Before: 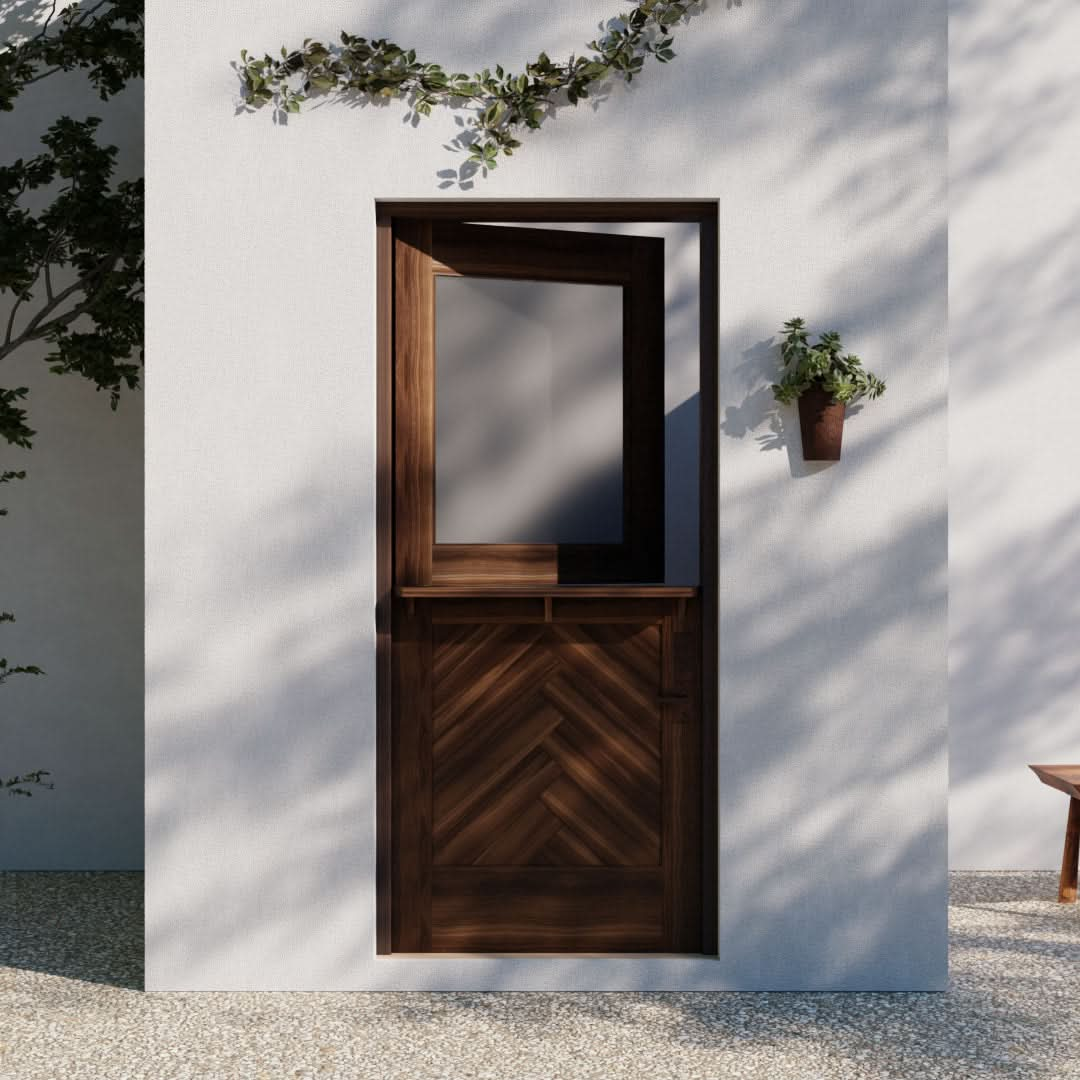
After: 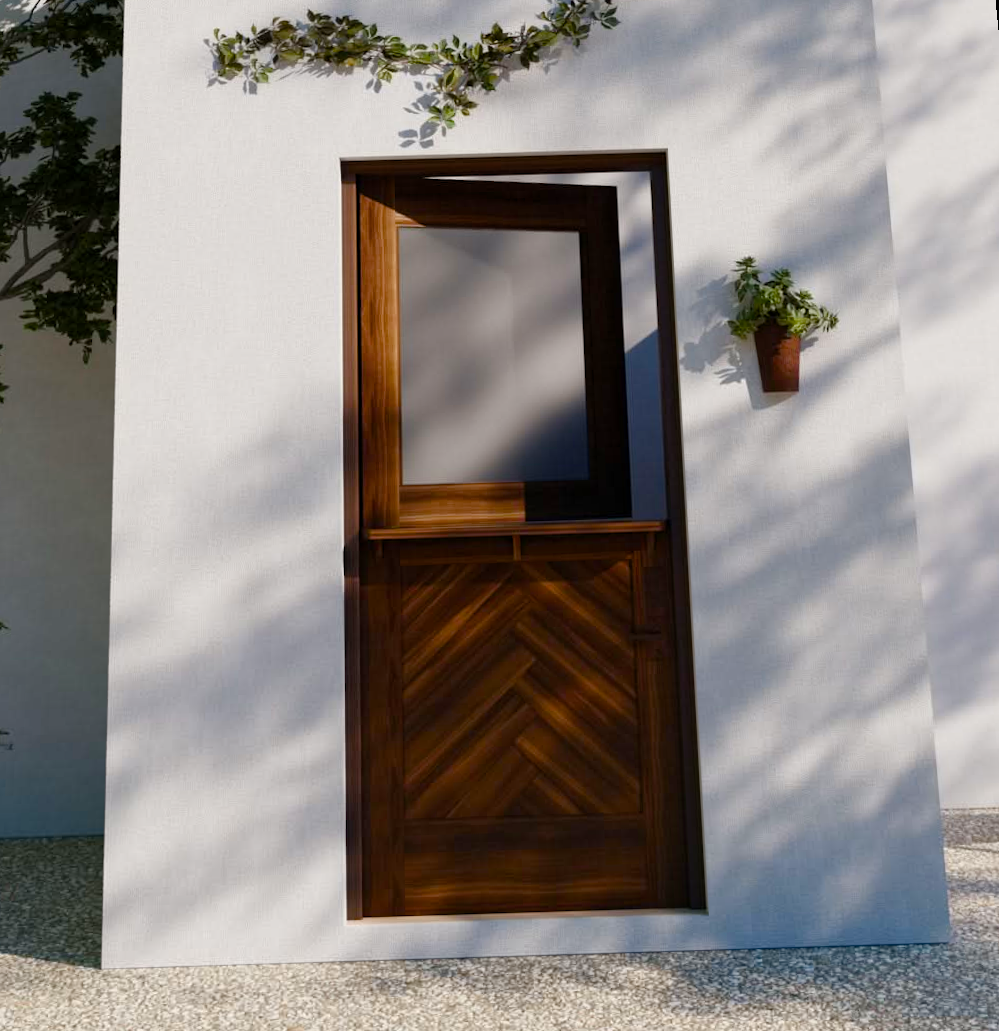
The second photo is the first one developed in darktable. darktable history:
color balance rgb: perceptual saturation grading › global saturation 35%, perceptual saturation grading › highlights -25%, perceptual saturation grading › shadows 50%
rotate and perspective: rotation -1.68°, lens shift (vertical) -0.146, crop left 0.049, crop right 0.912, crop top 0.032, crop bottom 0.96
